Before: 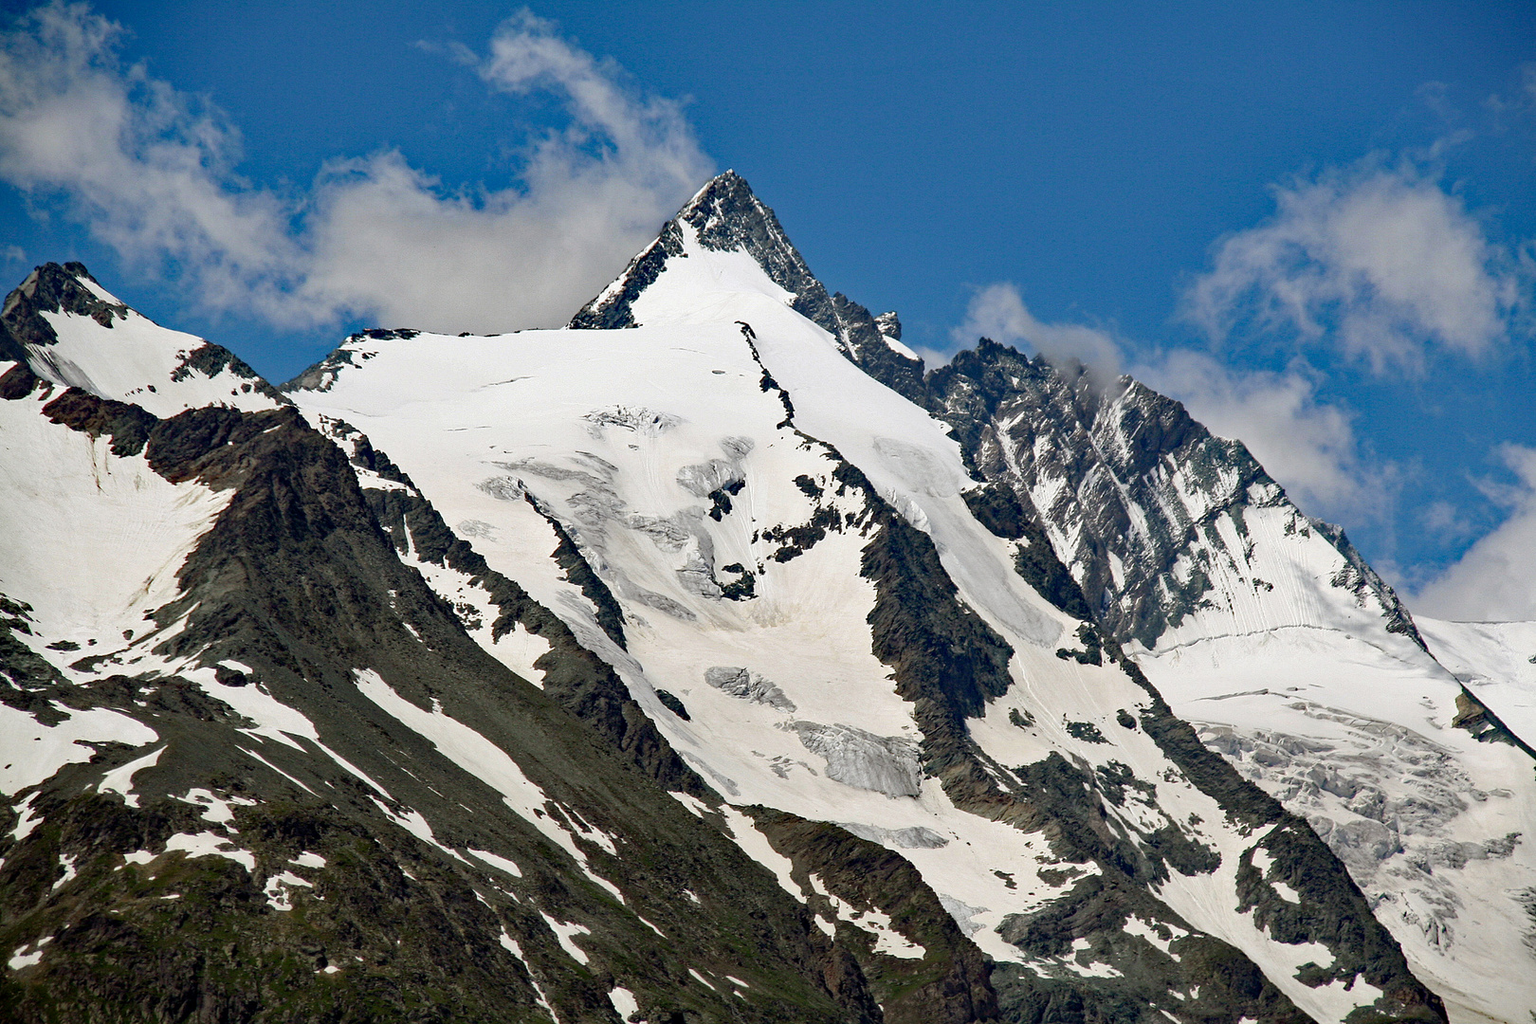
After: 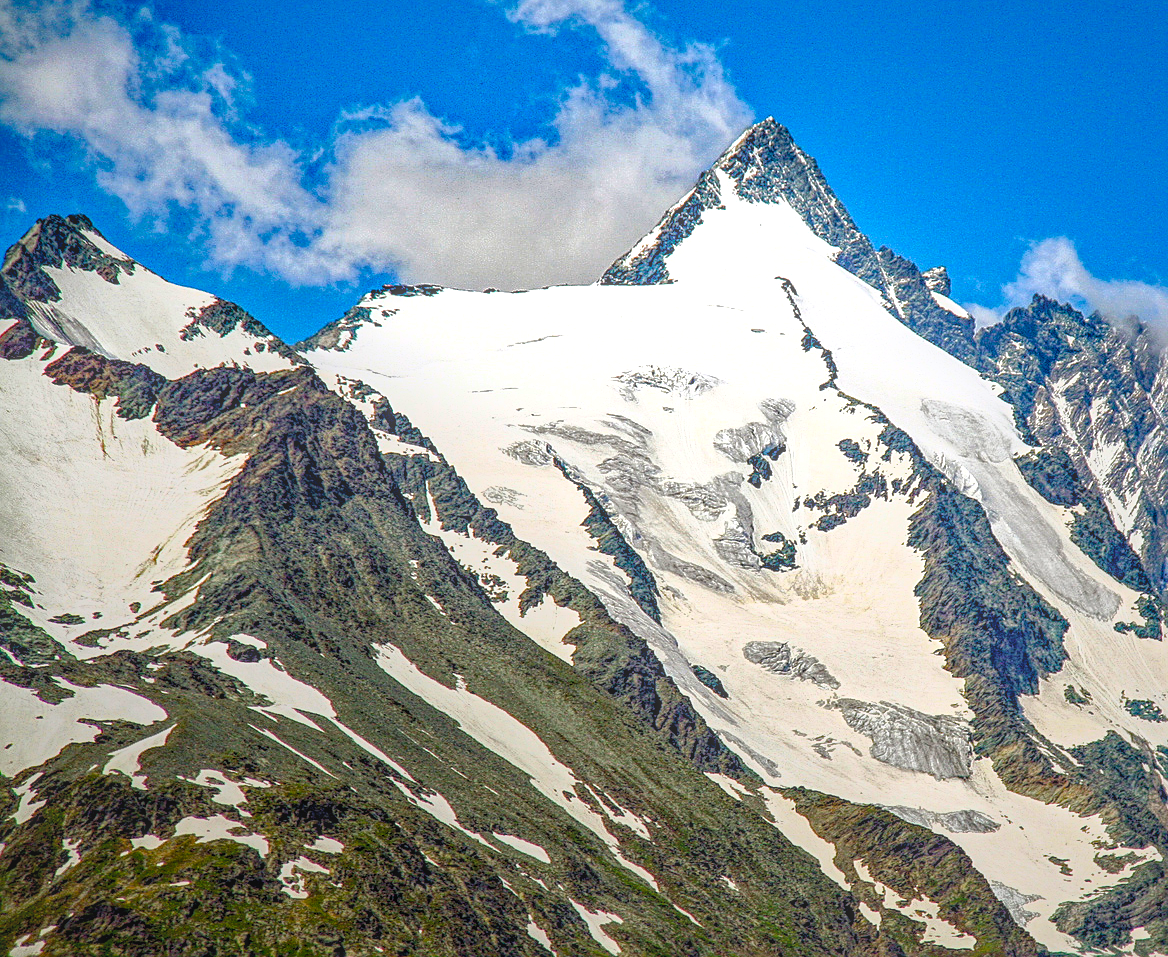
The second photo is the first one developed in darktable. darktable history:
vignetting: fall-off start 67.33%, fall-off radius 67.82%, brightness -0.241, saturation 0.131, automatic ratio true
crop: top 5.742%, right 27.892%, bottom 5.56%
exposure: exposure 0.734 EV, compensate exposure bias true, compensate highlight preservation false
color balance rgb: shadows lift › chroma 1.019%, shadows lift › hue 240.48°, perceptual saturation grading › global saturation 36.546%, perceptual saturation grading › shadows 34.804%, global vibrance 20%
local contrast: highlights 20%, shadows 27%, detail 199%, midtone range 0.2
sharpen: on, module defaults
